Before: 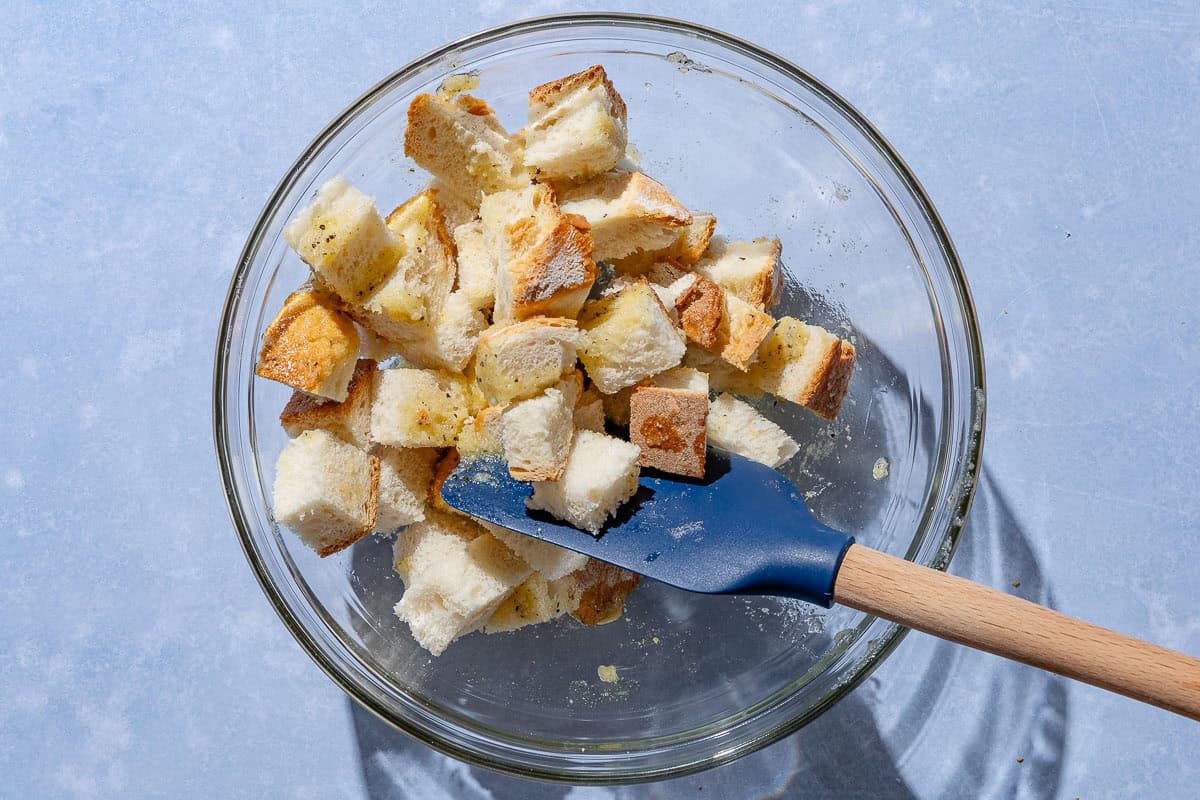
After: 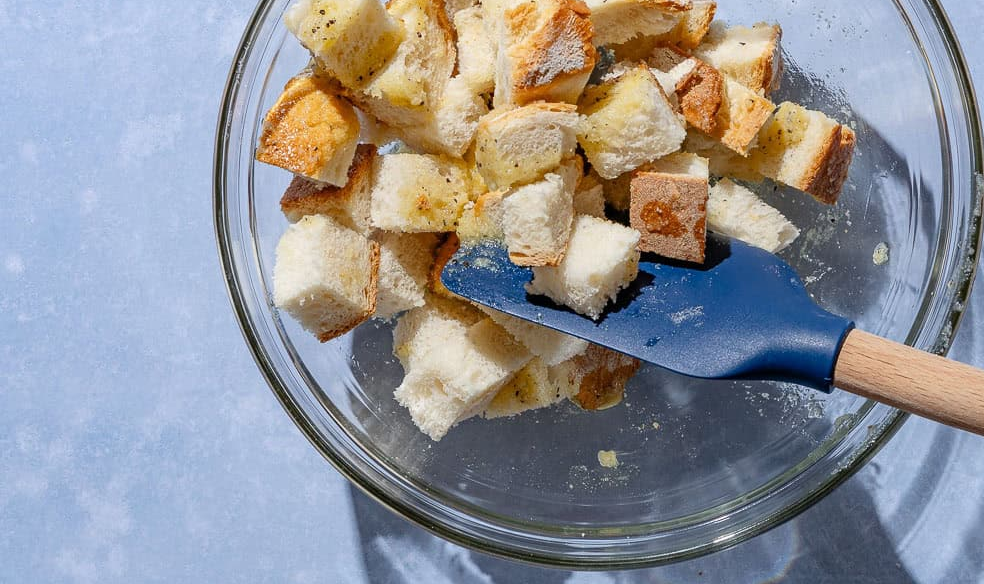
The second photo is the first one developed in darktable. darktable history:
crop: top 26.905%, right 17.949%
